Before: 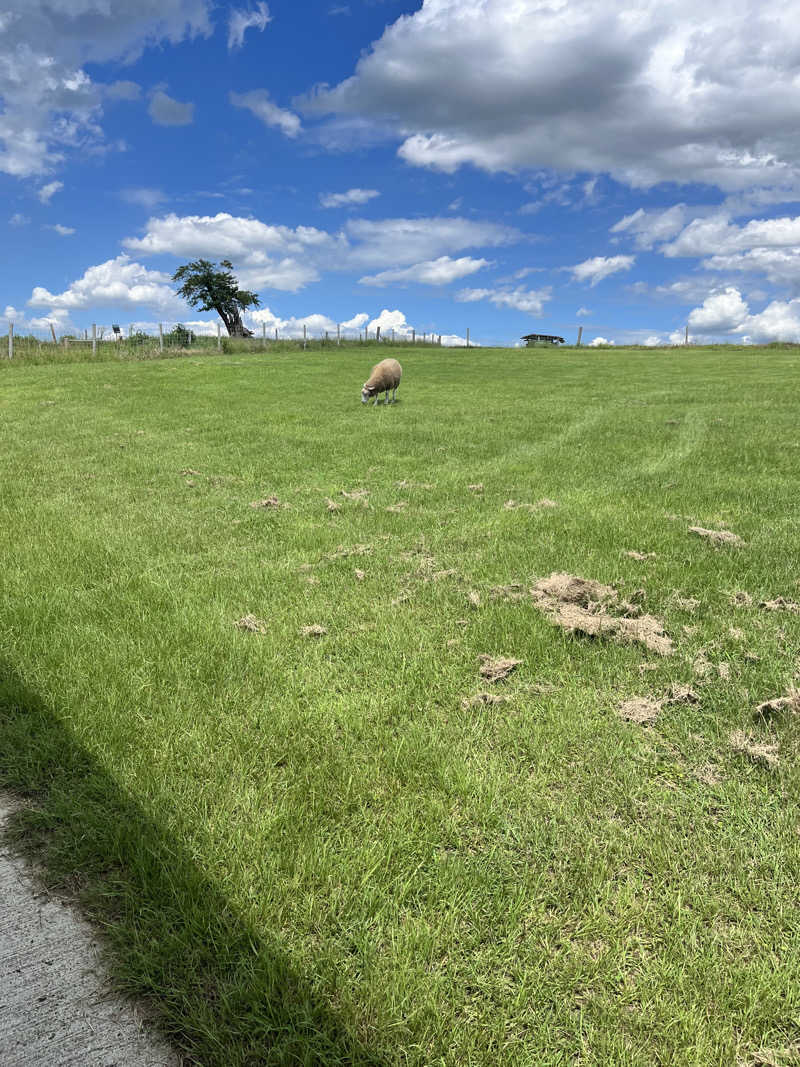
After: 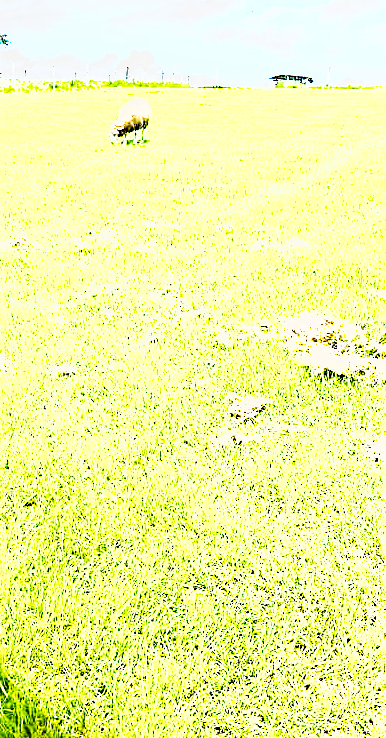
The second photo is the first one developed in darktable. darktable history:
crop: left 31.386%, top 24.396%, right 20.267%, bottom 6.349%
exposure: exposure 3.002 EV, compensate exposure bias true, compensate highlight preservation false
color balance rgb: linear chroma grading › global chroma 15.567%, perceptual saturation grading › global saturation 19.373%, global vibrance 50.756%
sharpen: on, module defaults
shadows and highlights: soften with gaussian
base curve: curves: ch0 [(0, 0) (0.028, 0.03) (0.121, 0.232) (0.46, 0.748) (0.859, 0.968) (1, 1)], preserve colors none
